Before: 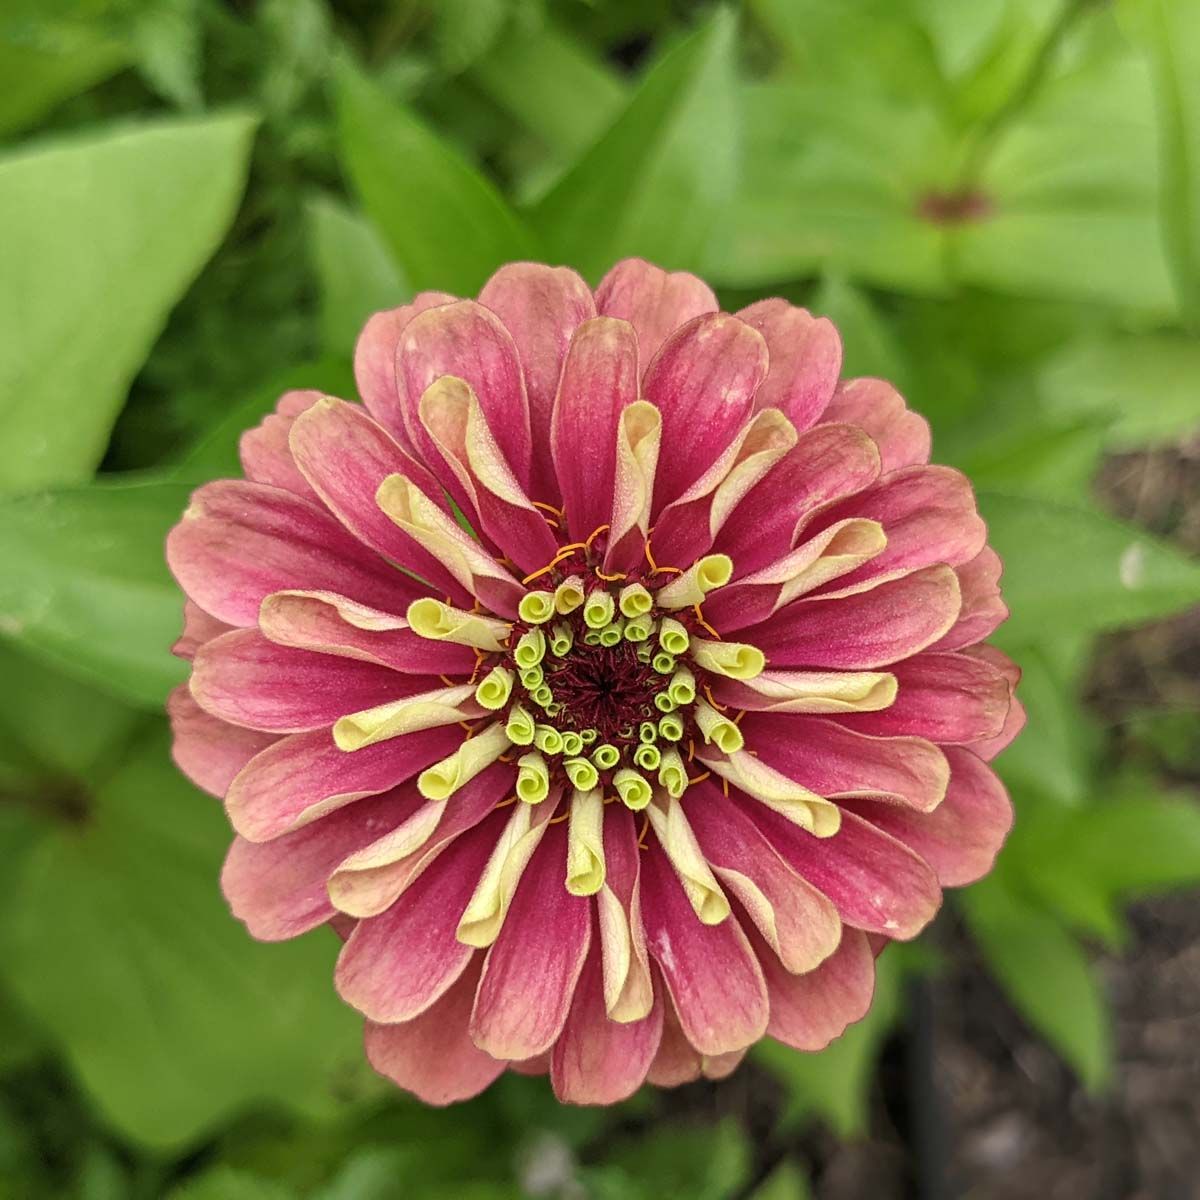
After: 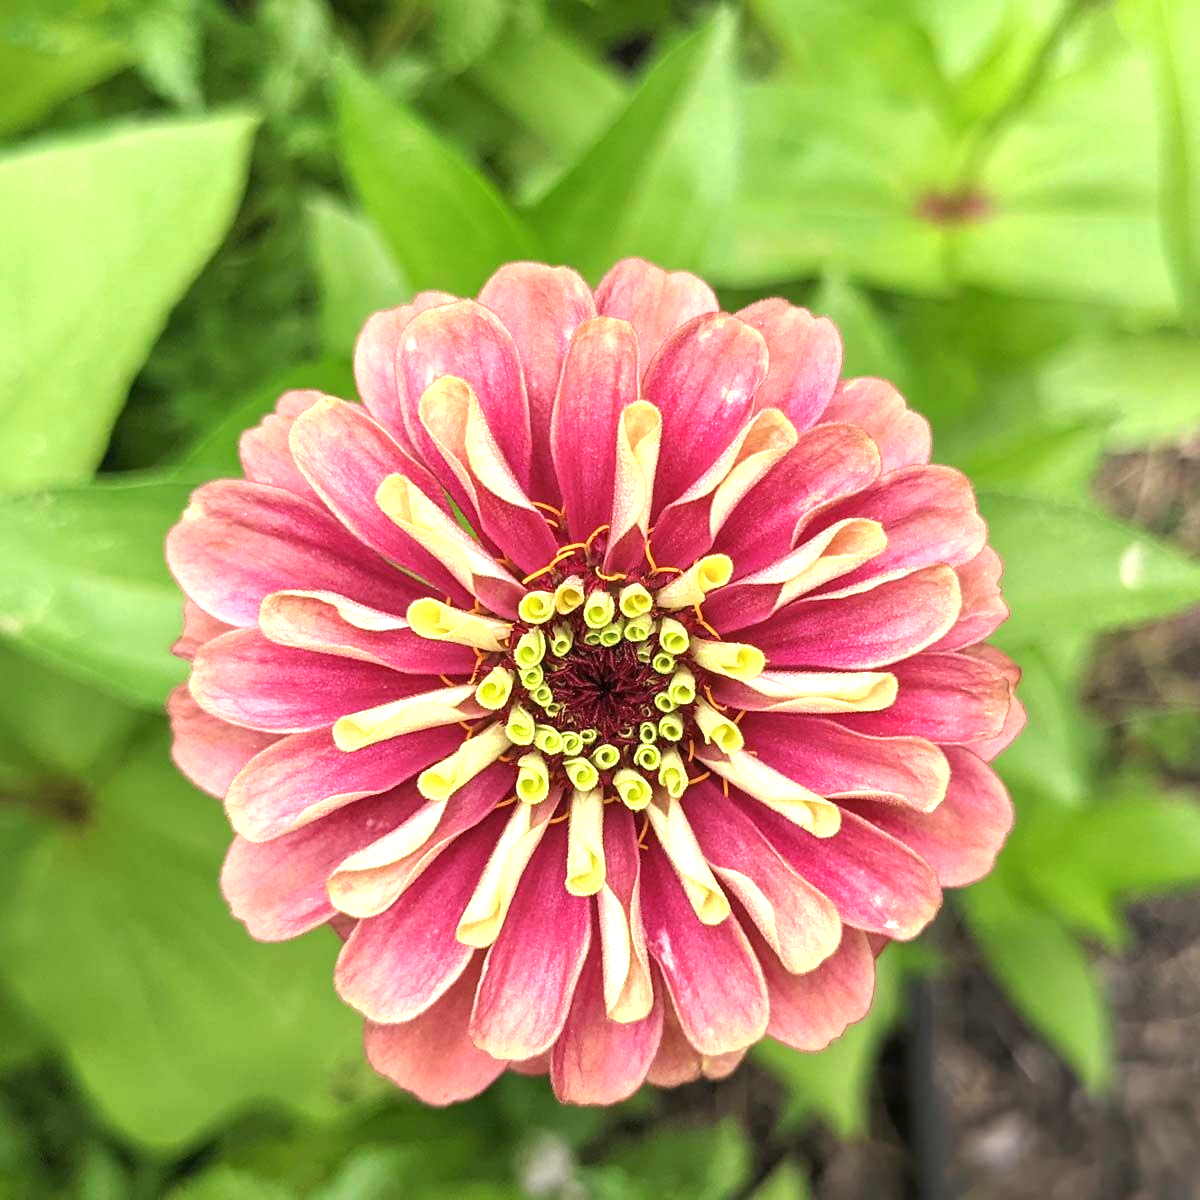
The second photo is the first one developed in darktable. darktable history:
exposure: black level correction 0, exposure 1.01 EV, compensate highlight preservation false
